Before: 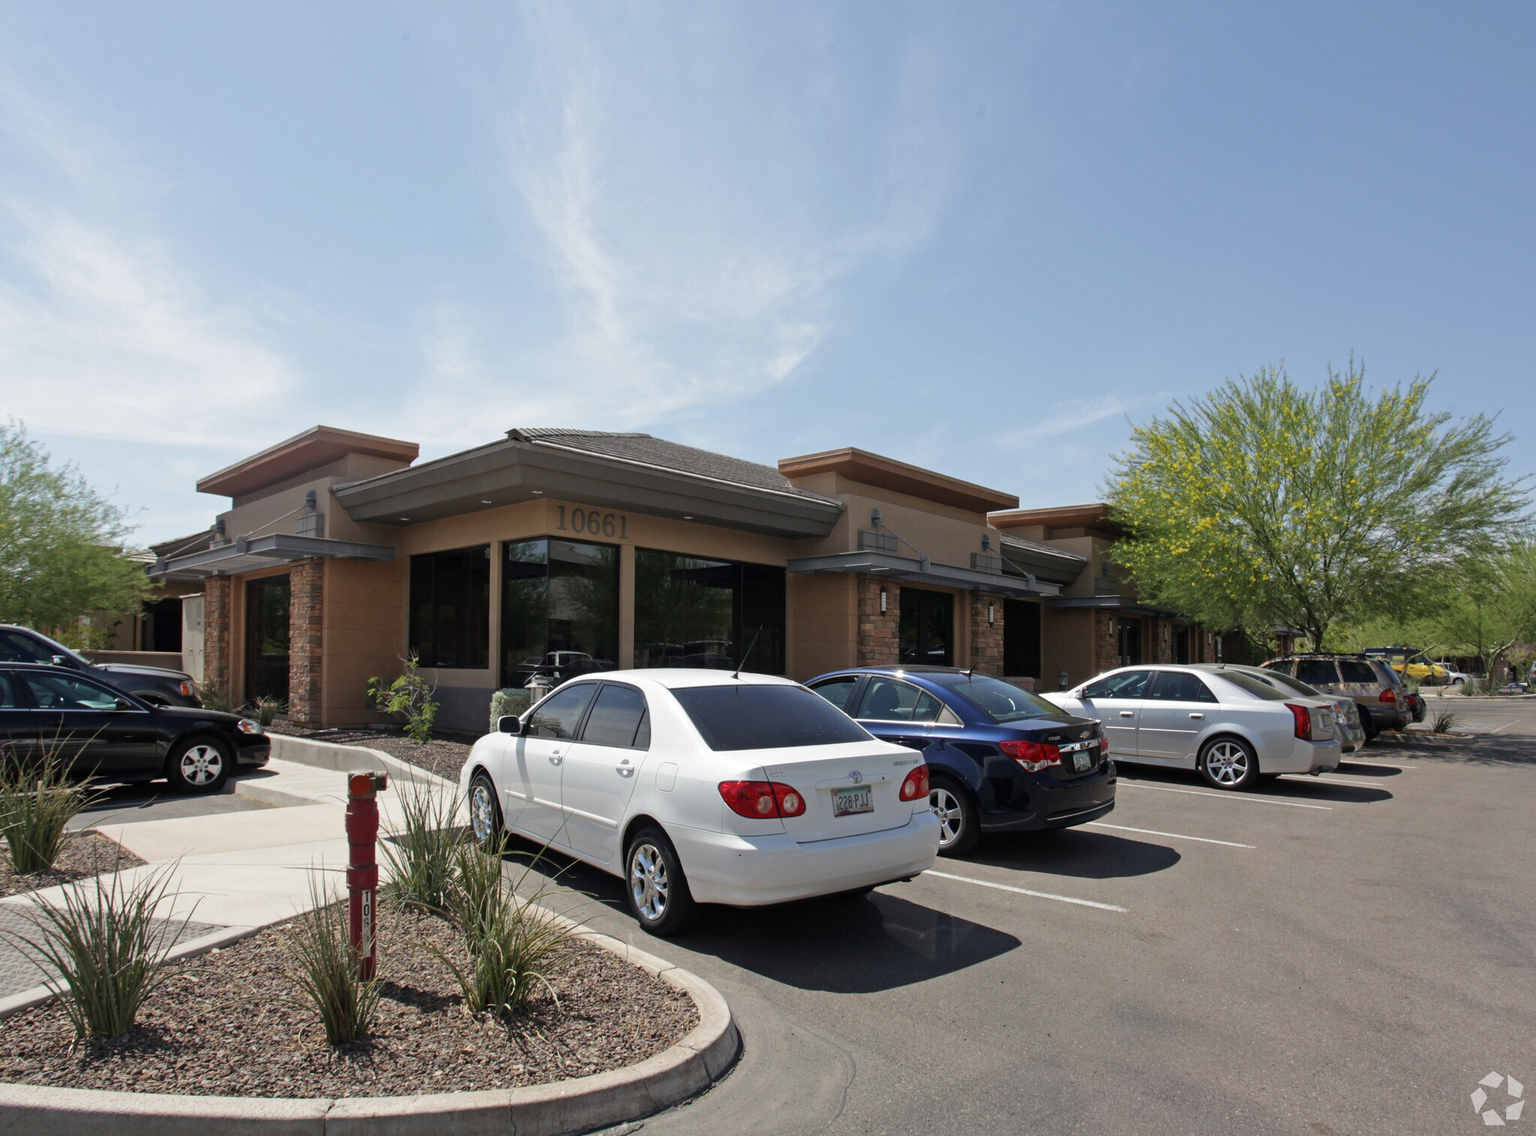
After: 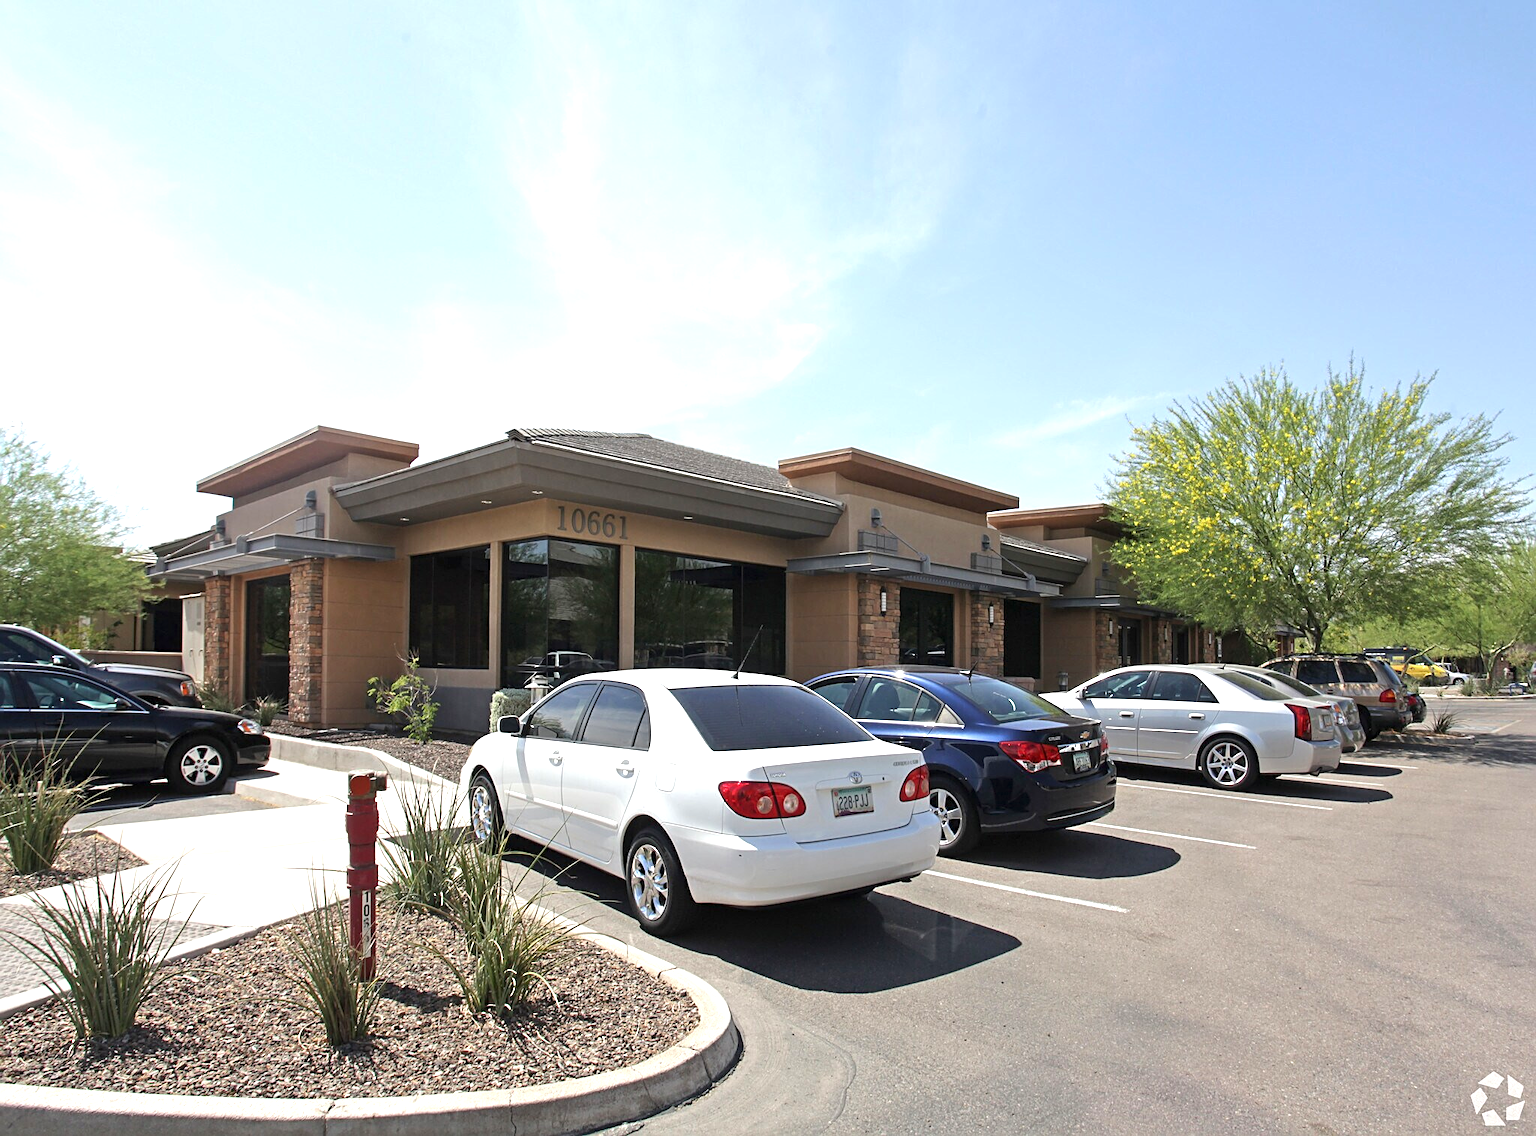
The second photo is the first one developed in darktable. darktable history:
exposure: black level correction 0, exposure 0.9 EV, compensate highlight preservation false
sharpen: on, module defaults
